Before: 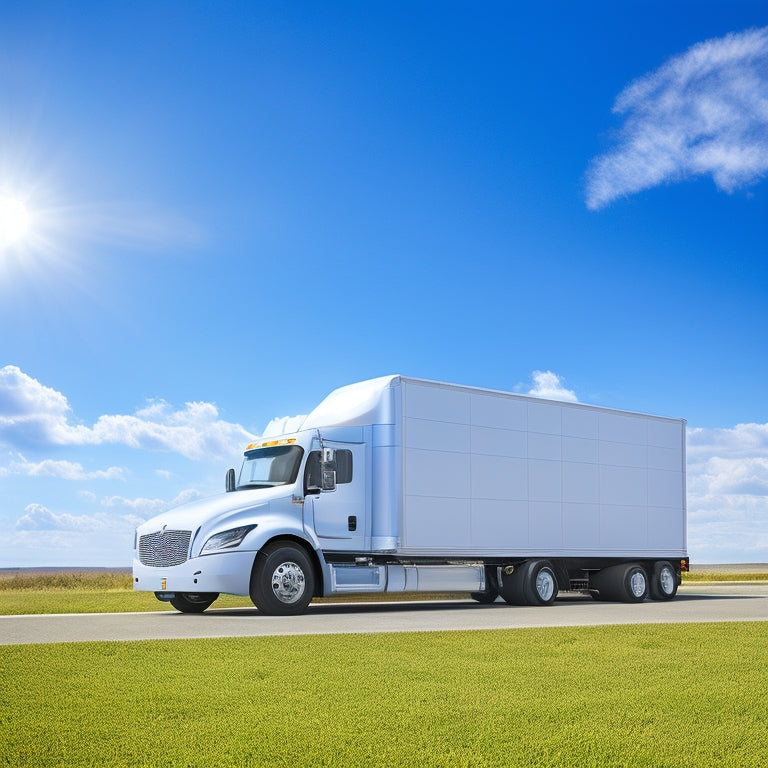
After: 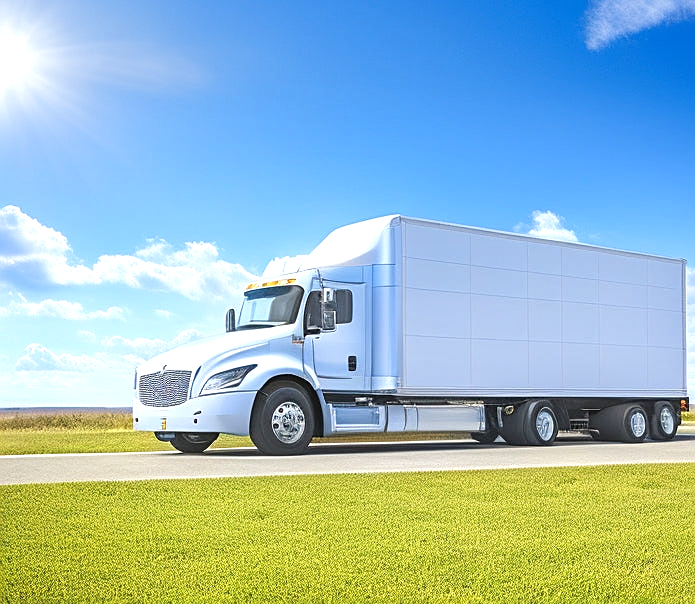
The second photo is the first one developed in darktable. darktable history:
exposure: black level correction 0, exposure 0.7 EV, compensate exposure bias true, compensate highlight preservation false
graduated density: on, module defaults
sharpen: on, module defaults
local contrast: detail 110%
crop: top 20.916%, right 9.437%, bottom 0.316%
